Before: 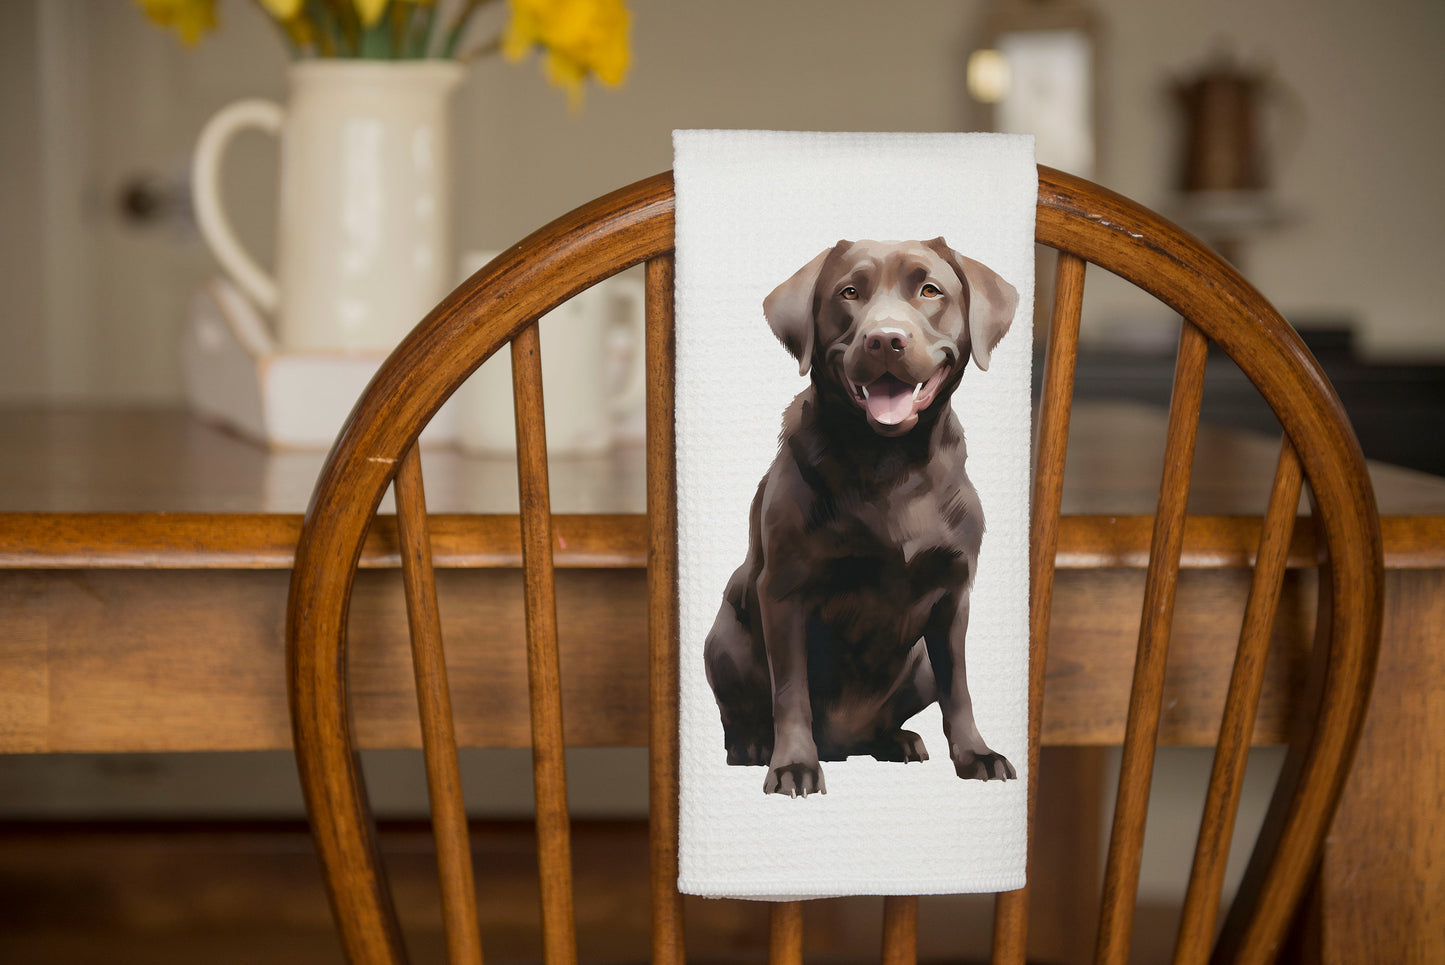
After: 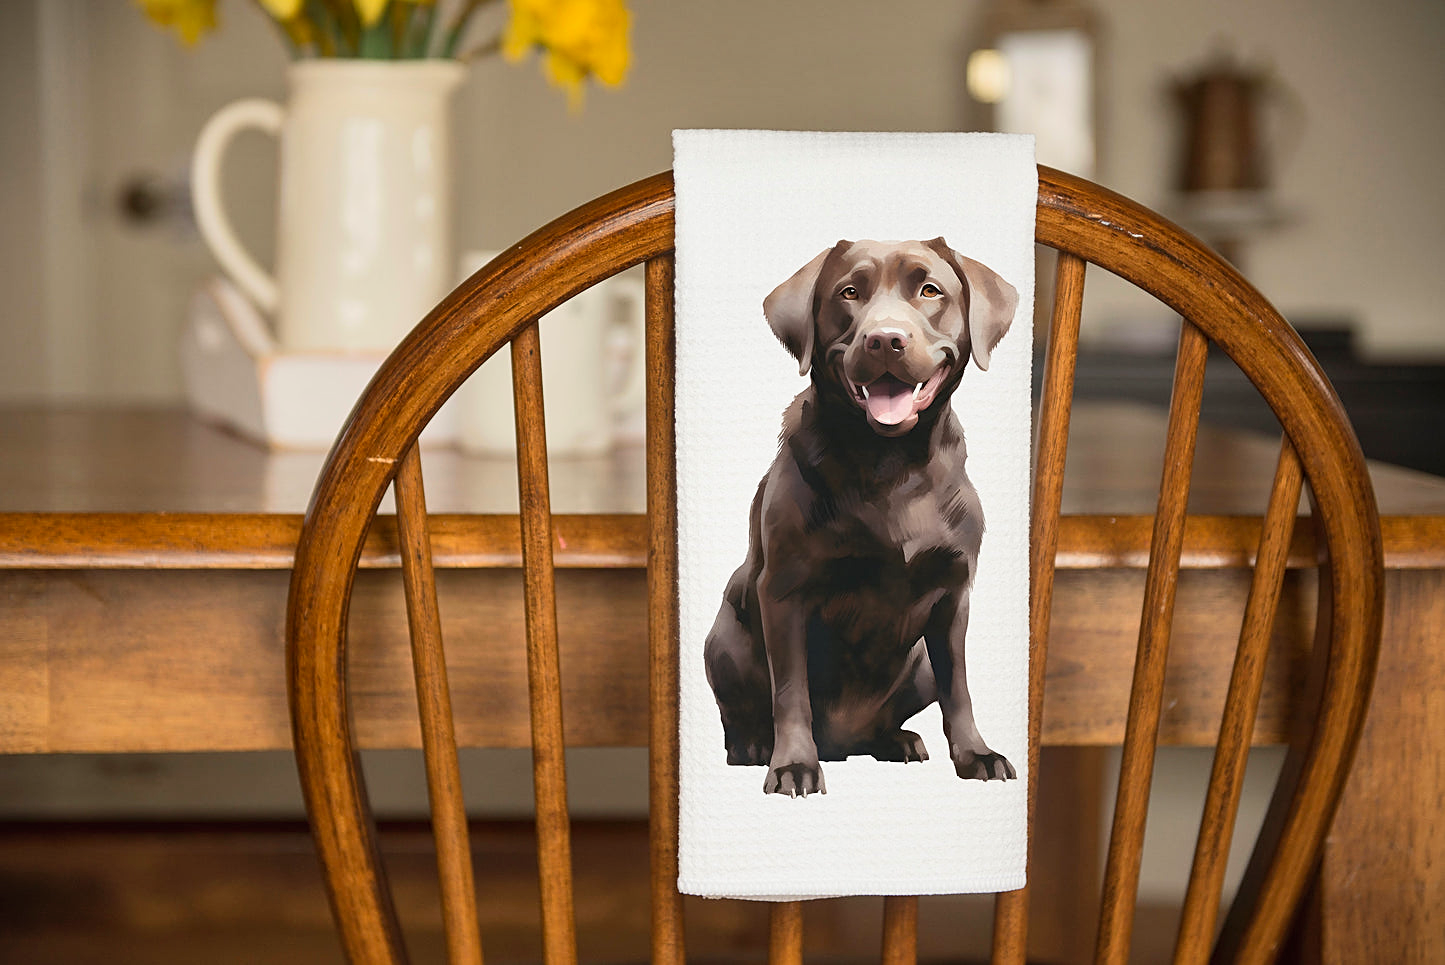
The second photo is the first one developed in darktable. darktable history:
shadows and highlights: shadows 39.29, highlights -55.63, low approximation 0.01, soften with gaussian
vignetting: fall-off start 99.86%, brightness -0.403, saturation -0.305, unbound false
contrast brightness saturation: contrast 0.196, brightness 0.146, saturation 0.143
sharpen: on, module defaults
